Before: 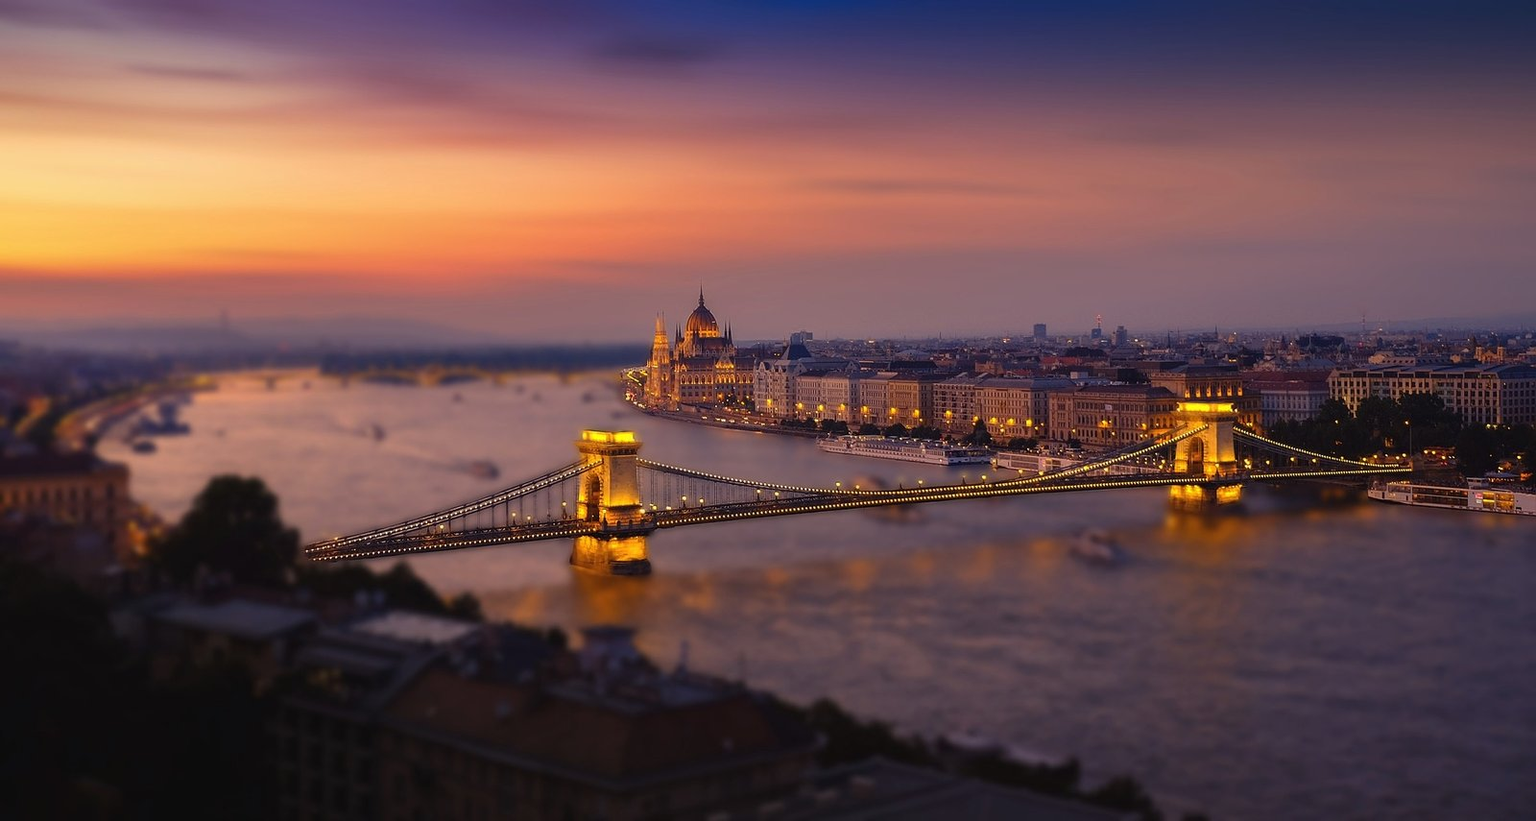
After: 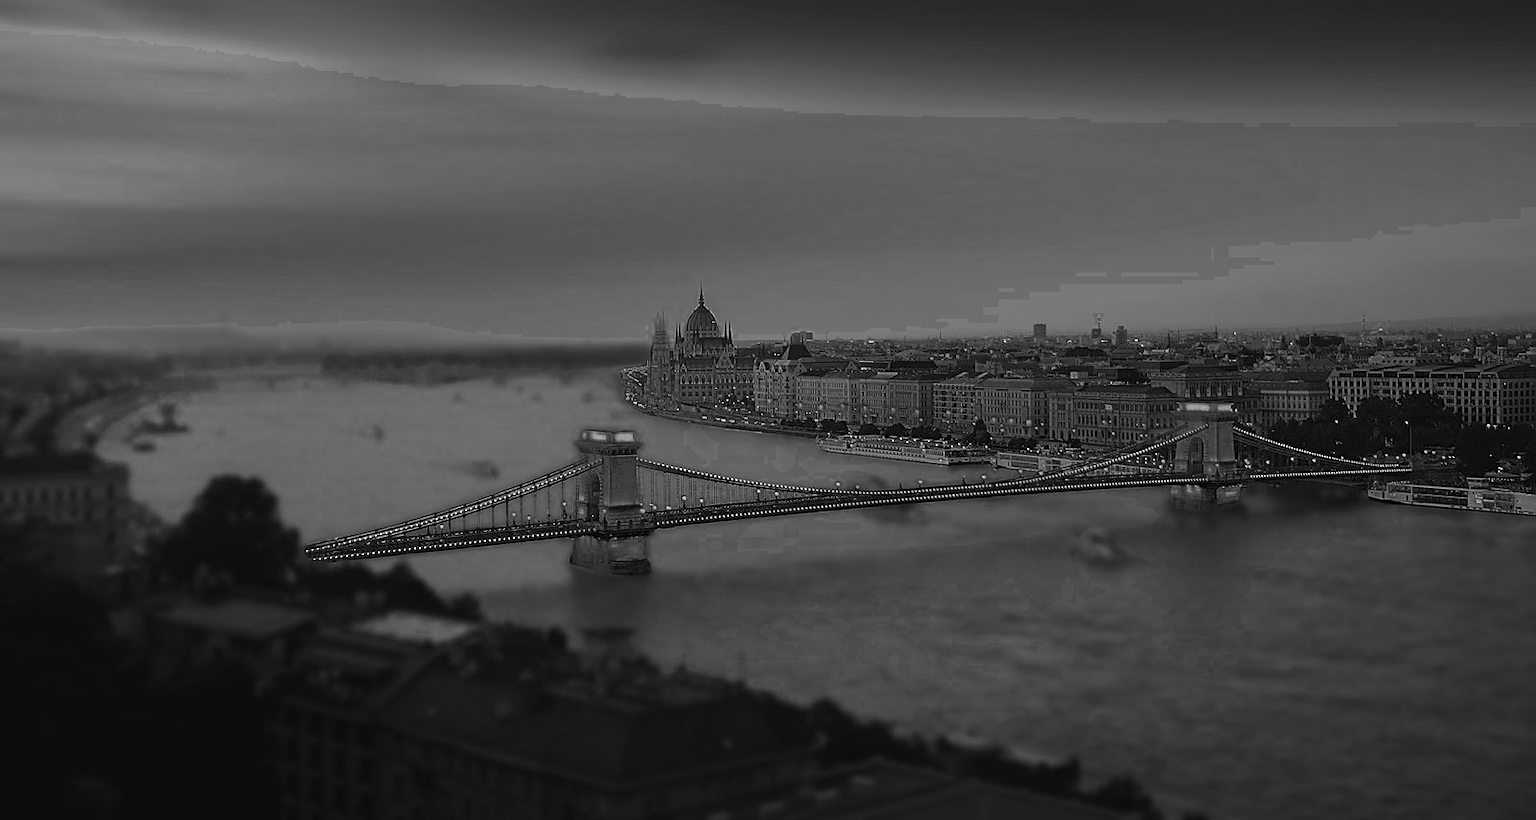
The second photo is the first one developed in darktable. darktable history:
sharpen: on, module defaults
color zones: curves: ch0 [(0.002, 0.429) (0.121, 0.212) (0.198, 0.113) (0.276, 0.344) (0.331, 0.541) (0.41, 0.56) (0.482, 0.289) (0.619, 0.227) (0.721, 0.18) (0.821, 0.435) (0.928, 0.555) (1, 0.587)]; ch1 [(0, 0) (0.143, 0) (0.286, 0) (0.429, 0) (0.571, 0) (0.714, 0) (0.857, 0)]
